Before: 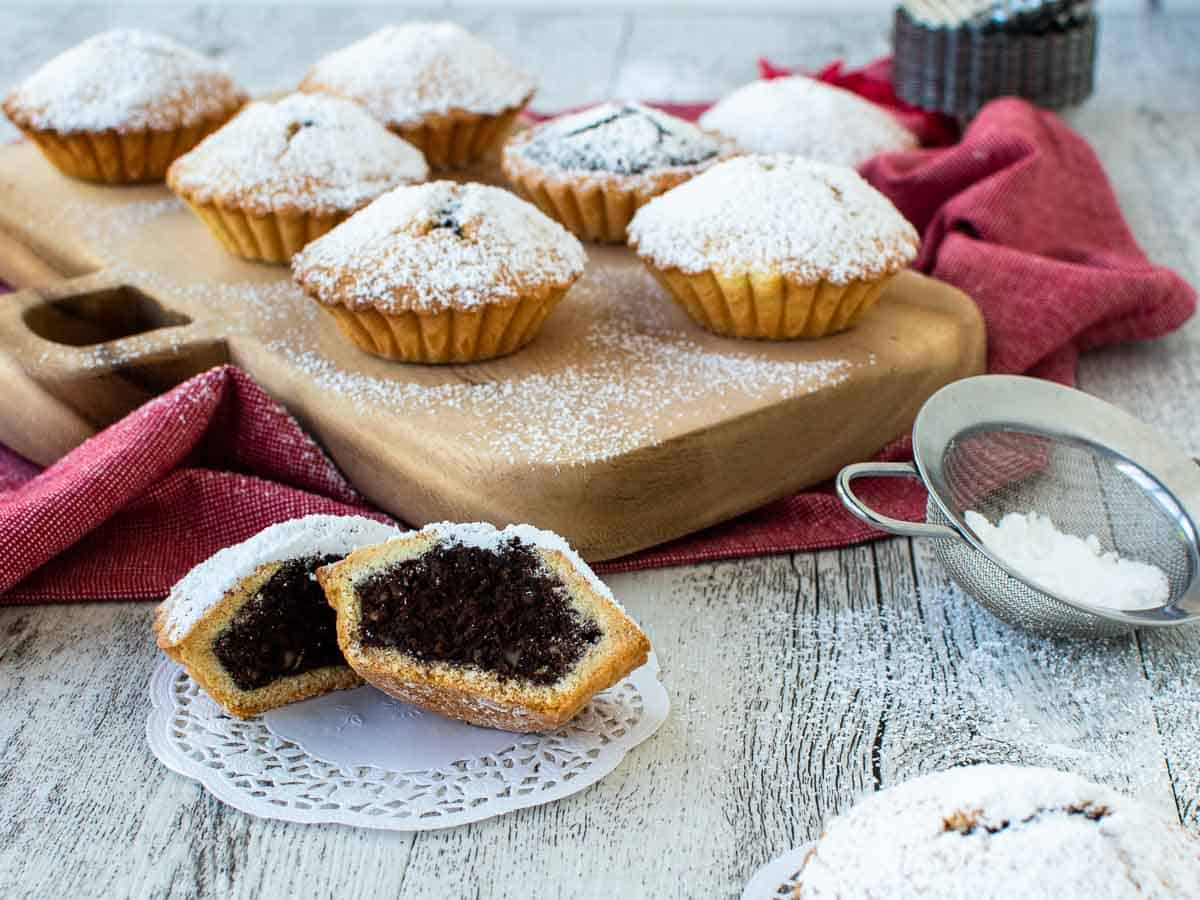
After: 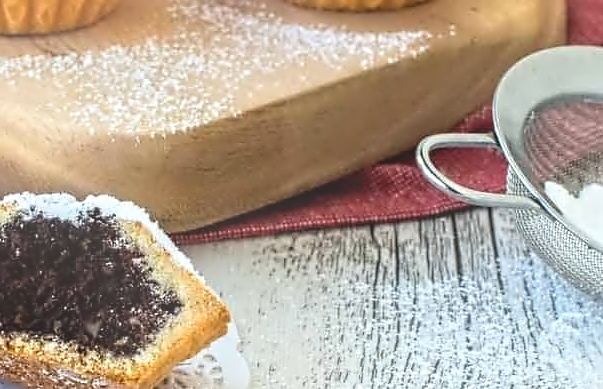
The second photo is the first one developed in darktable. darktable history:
contrast equalizer: octaves 7, y [[0.5, 0.542, 0.583, 0.625, 0.667, 0.708], [0.5 ×6], [0.5 ×6], [0, 0.033, 0.067, 0.1, 0.133, 0.167], [0, 0.05, 0.1, 0.15, 0.2, 0.25]]
crop: left 35.03%, top 36.625%, right 14.663%, bottom 20.057%
bloom: on, module defaults
